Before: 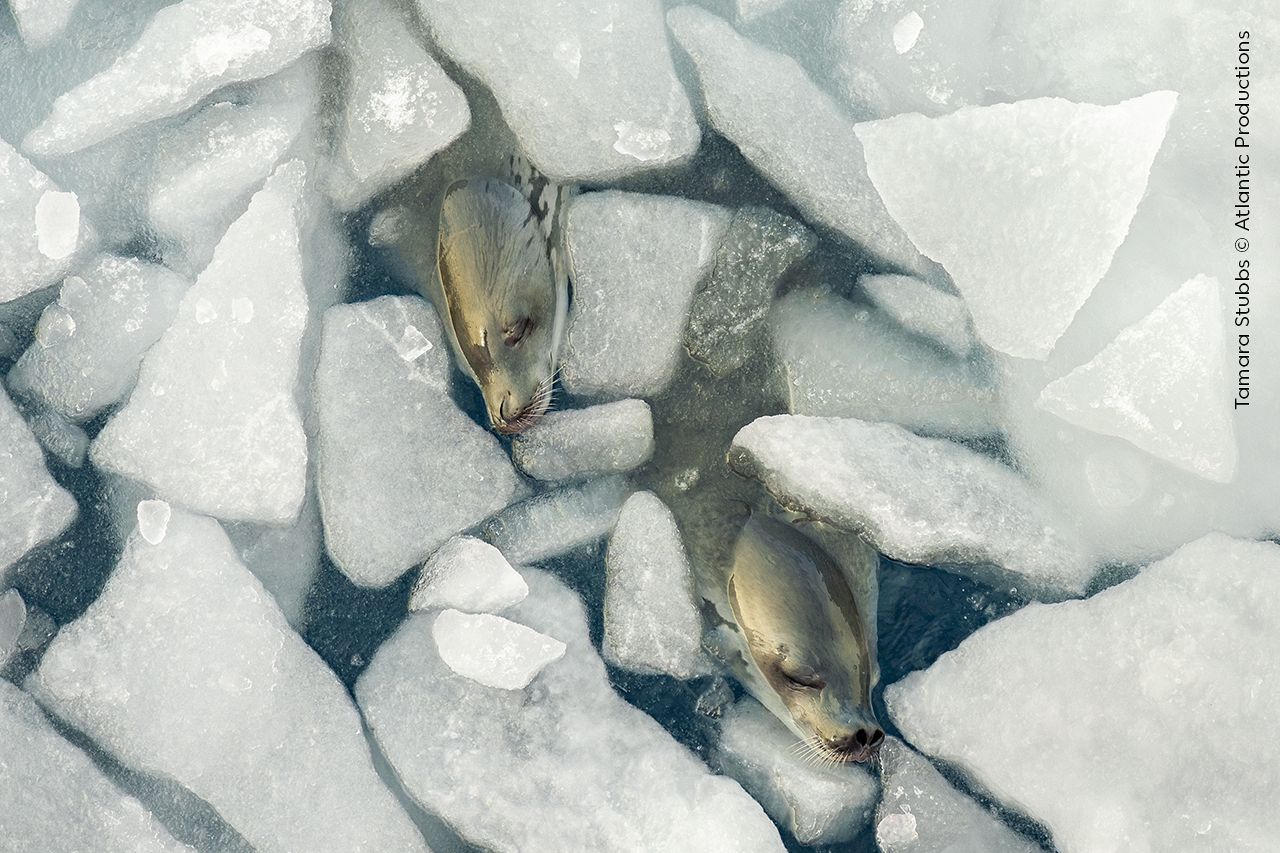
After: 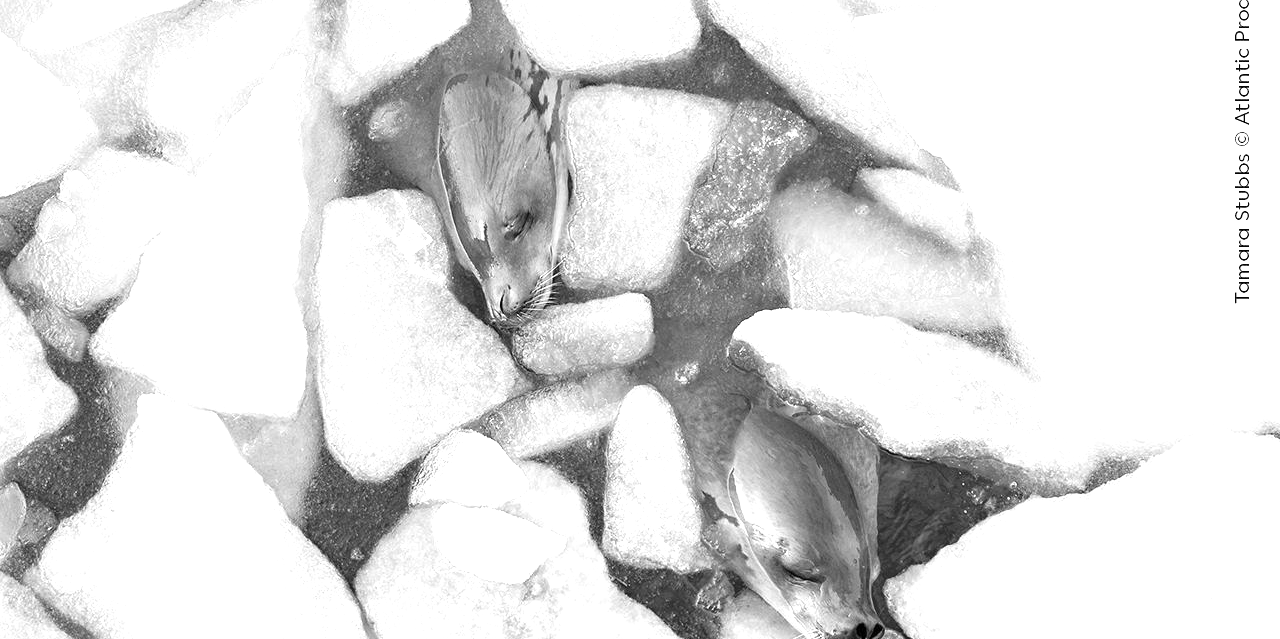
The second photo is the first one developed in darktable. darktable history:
color balance rgb: linear chroma grading › global chroma 15%, perceptual saturation grading › global saturation 30%
exposure: black level correction 0, exposure 0.95 EV, compensate exposure bias true, compensate highlight preservation false
crop and rotate: top 12.5%, bottom 12.5%
monochrome: a -4.13, b 5.16, size 1
